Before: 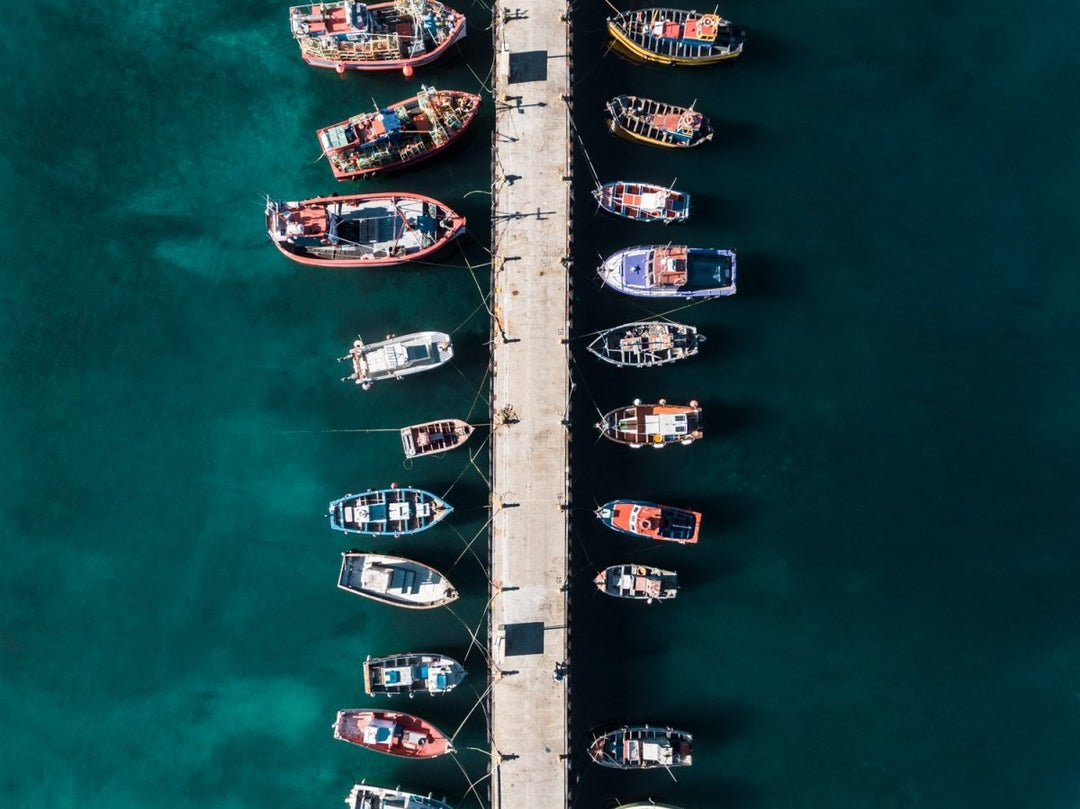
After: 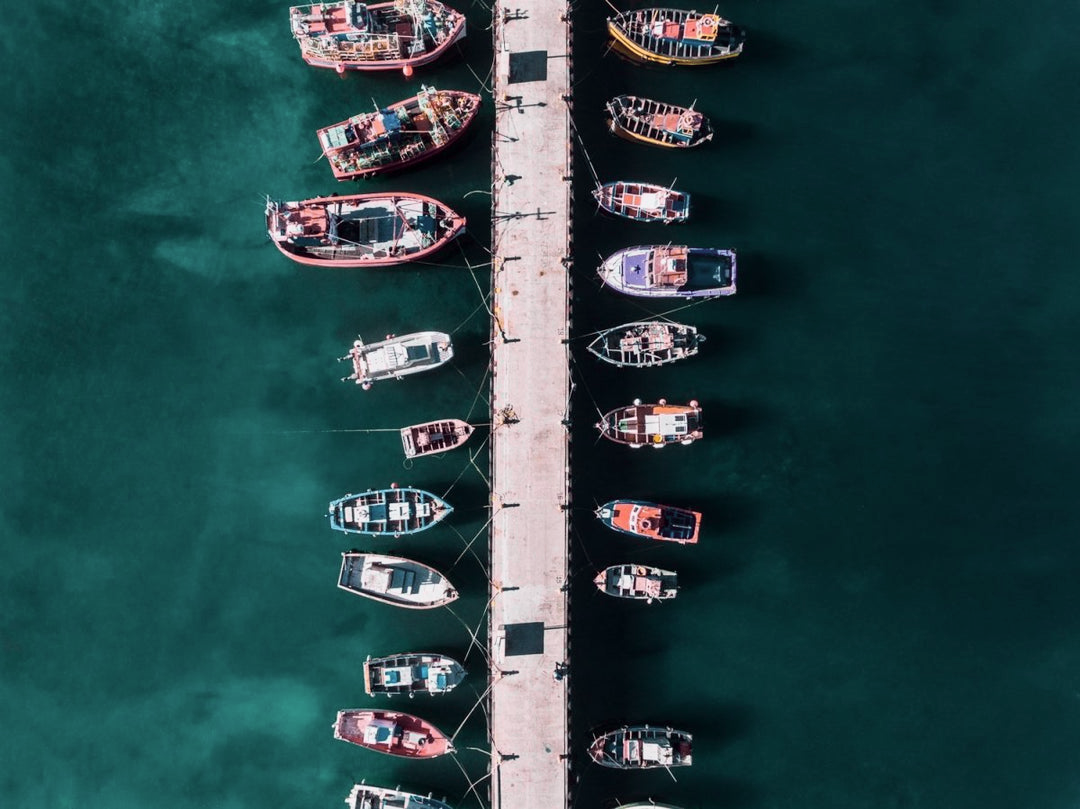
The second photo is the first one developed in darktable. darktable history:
tone curve: curves: ch0 [(0, 0) (0.822, 0.825) (0.994, 0.955)]; ch1 [(0, 0) (0.226, 0.261) (0.383, 0.397) (0.46, 0.46) (0.498, 0.501) (0.524, 0.543) (0.578, 0.575) (1, 1)]; ch2 [(0, 0) (0.438, 0.456) (0.5, 0.495) (0.547, 0.515) (0.597, 0.58) (0.629, 0.603) (1, 1)], color space Lab, independent channels, preserve colors none
